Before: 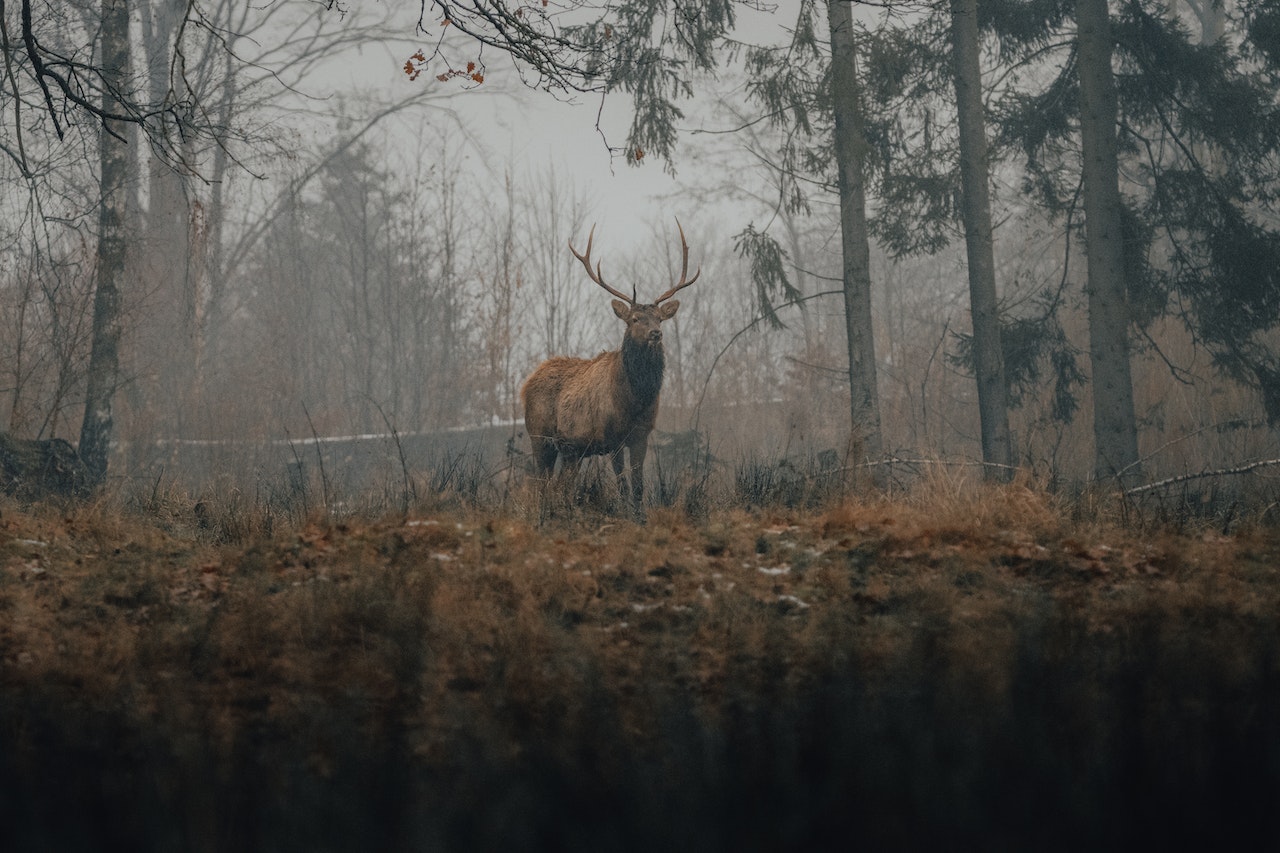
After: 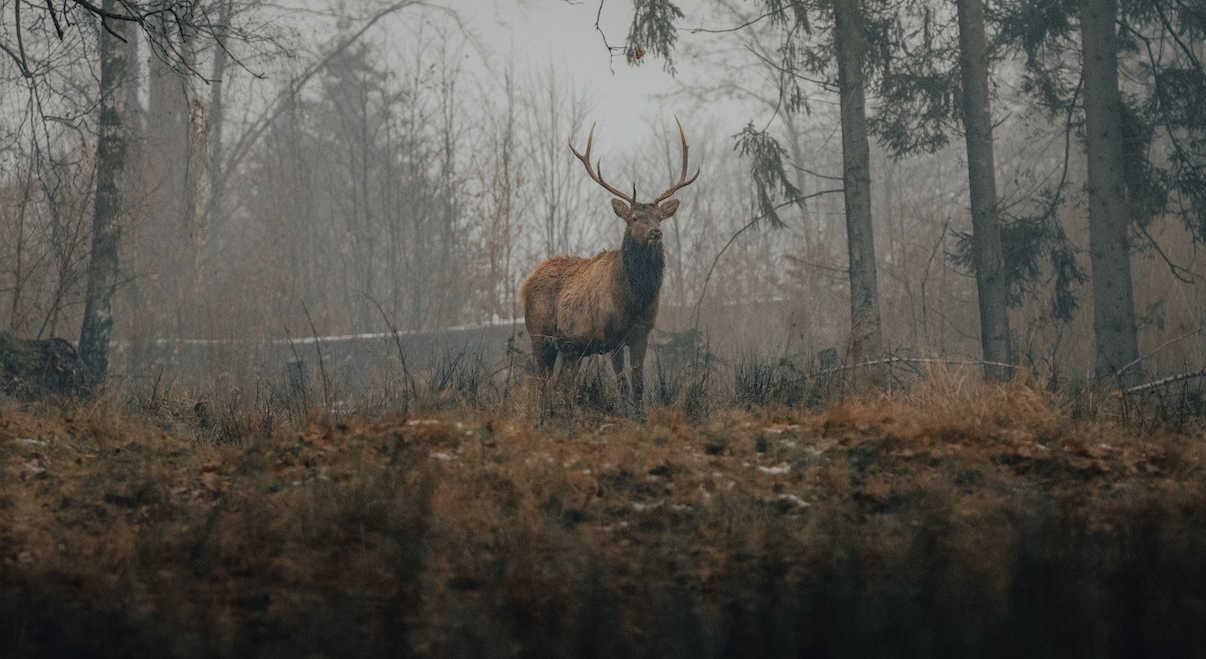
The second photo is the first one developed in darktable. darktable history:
crop and rotate: angle 0.042°, top 11.809%, right 5.672%, bottom 10.765%
